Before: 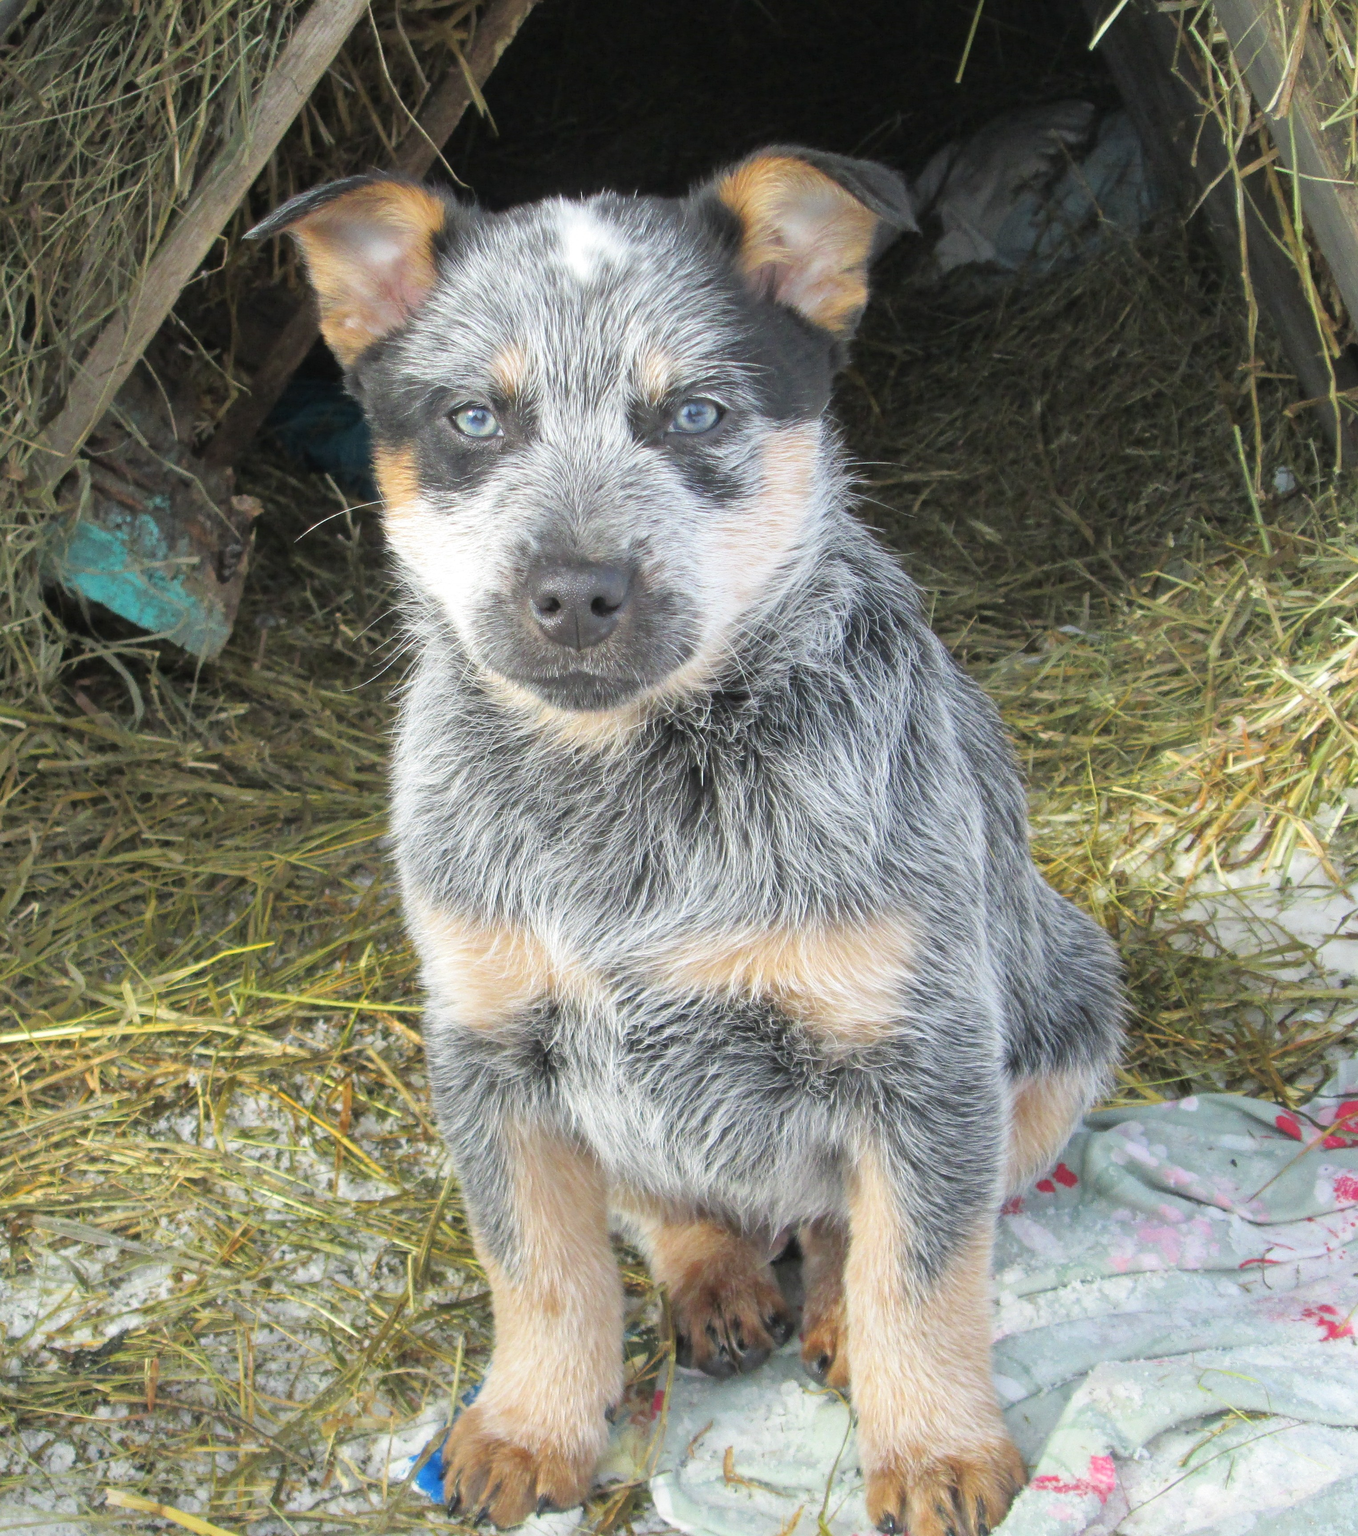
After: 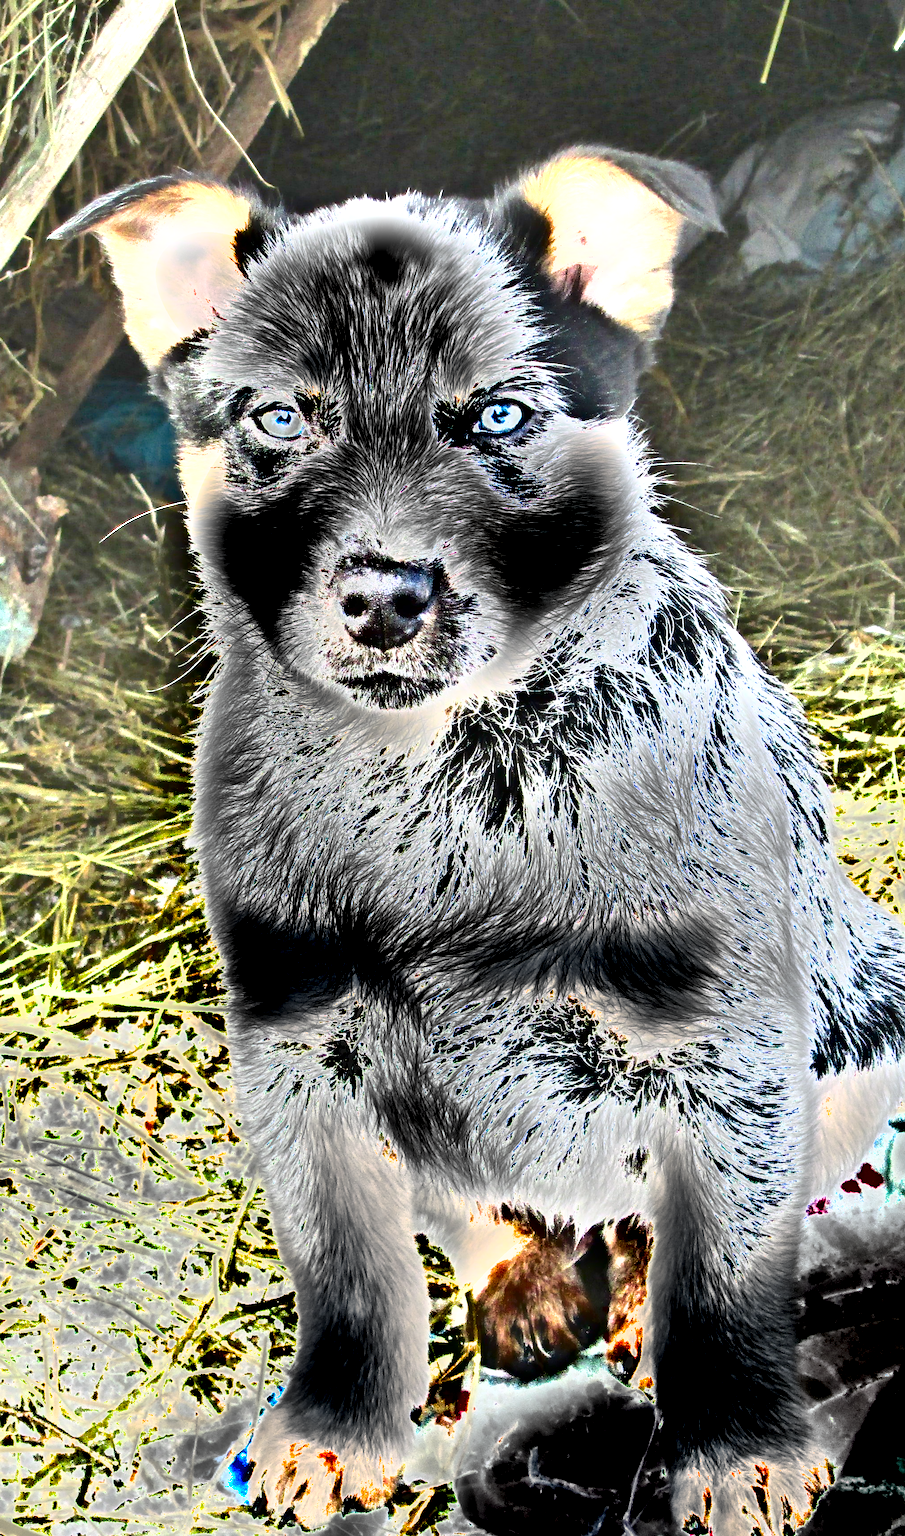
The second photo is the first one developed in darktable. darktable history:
shadows and highlights: white point adjustment 0.1, highlights -70, soften with gaussian
exposure: exposure 2.207 EV, compensate highlight preservation false
color balance rgb: perceptual saturation grading › global saturation 20%, perceptual saturation grading › highlights -25%, perceptual saturation grading › shadows 50%
crop and rotate: left 14.385%, right 18.948%
